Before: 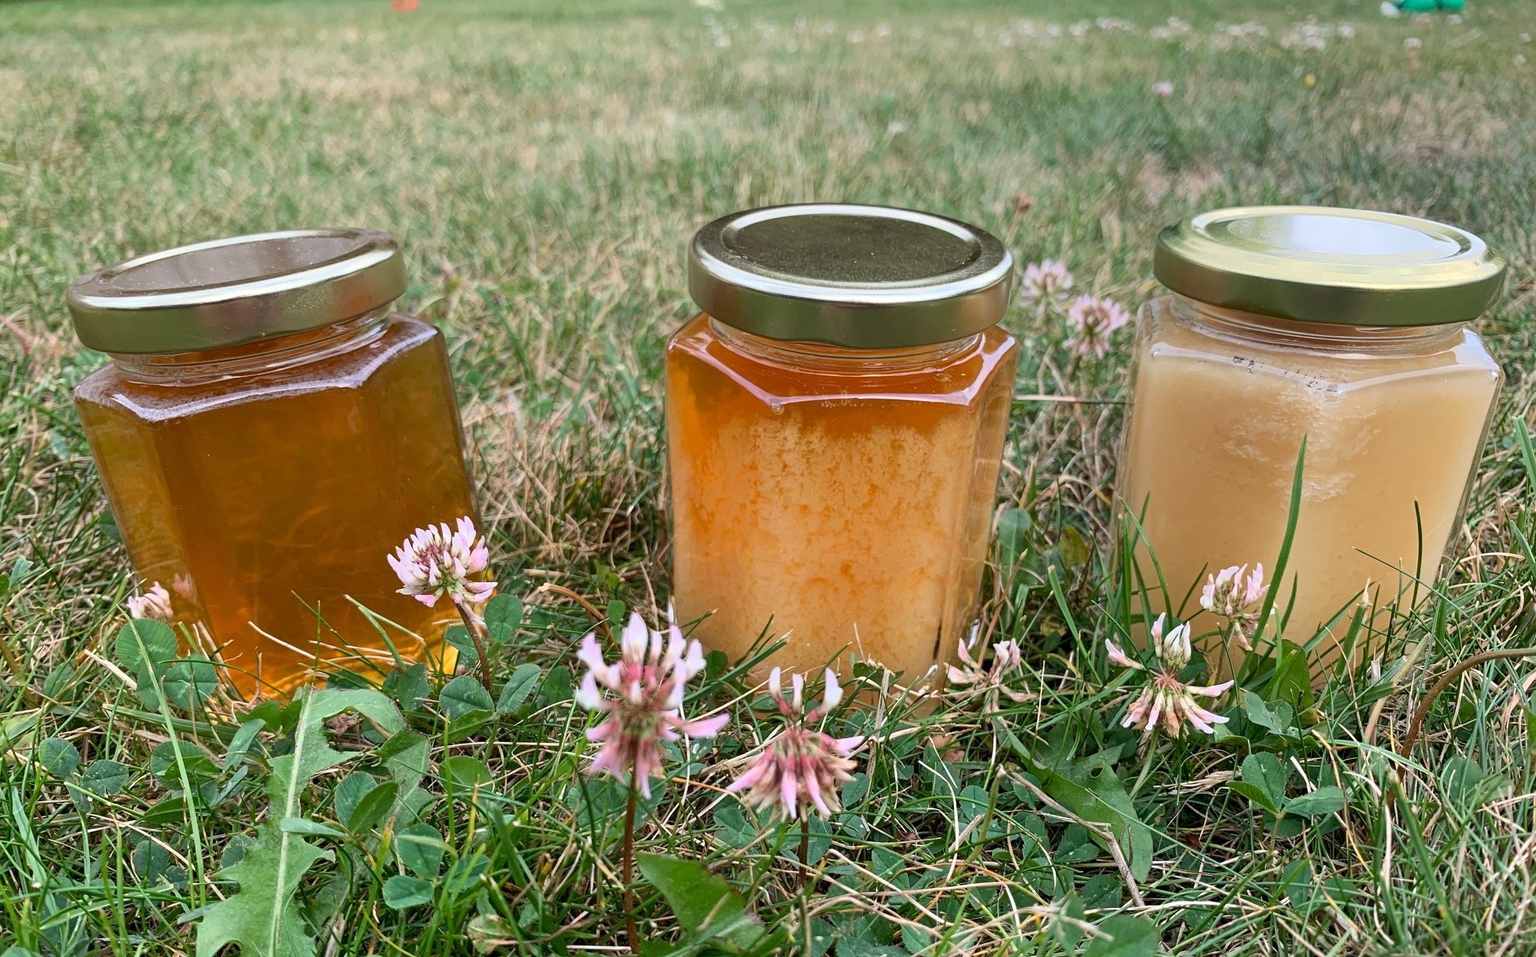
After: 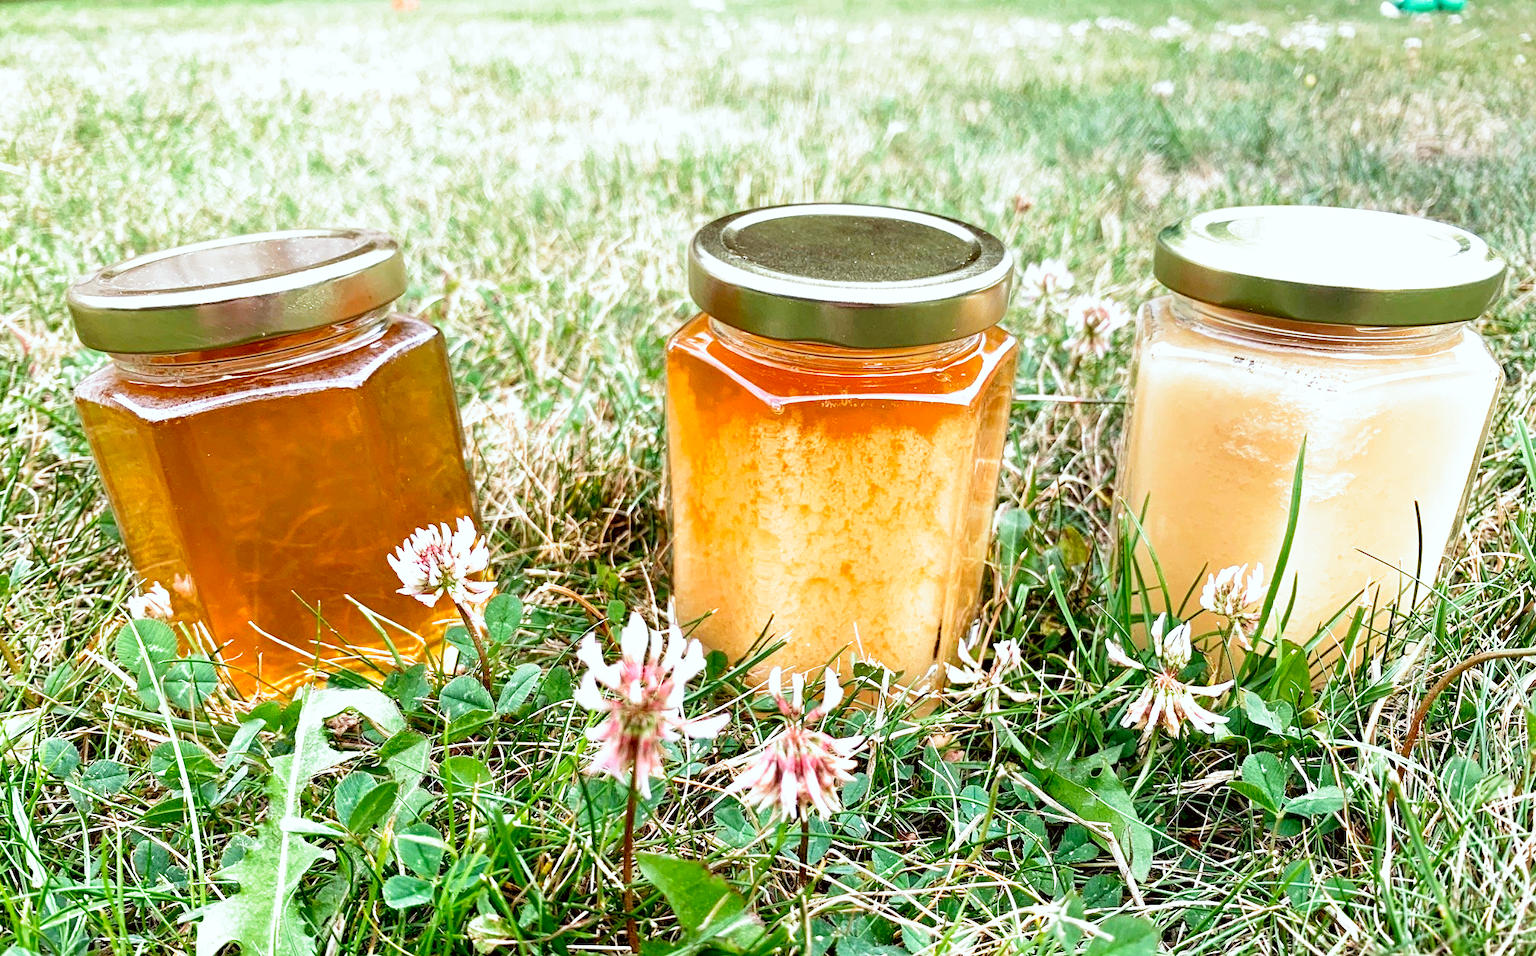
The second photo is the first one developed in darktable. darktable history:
filmic rgb: middle gray luminance 8.8%, black relative exposure -6.3 EV, white relative exposure 2.7 EV, threshold 6 EV, target black luminance 0%, hardness 4.74, latitude 73.47%, contrast 1.332, shadows ↔ highlights balance 10.13%, add noise in highlights 0, preserve chrominance no, color science v3 (2019), use custom middle-gray values true, iterations of high-quality reconstruction 0, contrast in highlights soft, enable highlight reconstruction true
color correction: highlights a* -2.73, highlights b* -2.09, shadows a* 2.41, shadows b* 2.73
